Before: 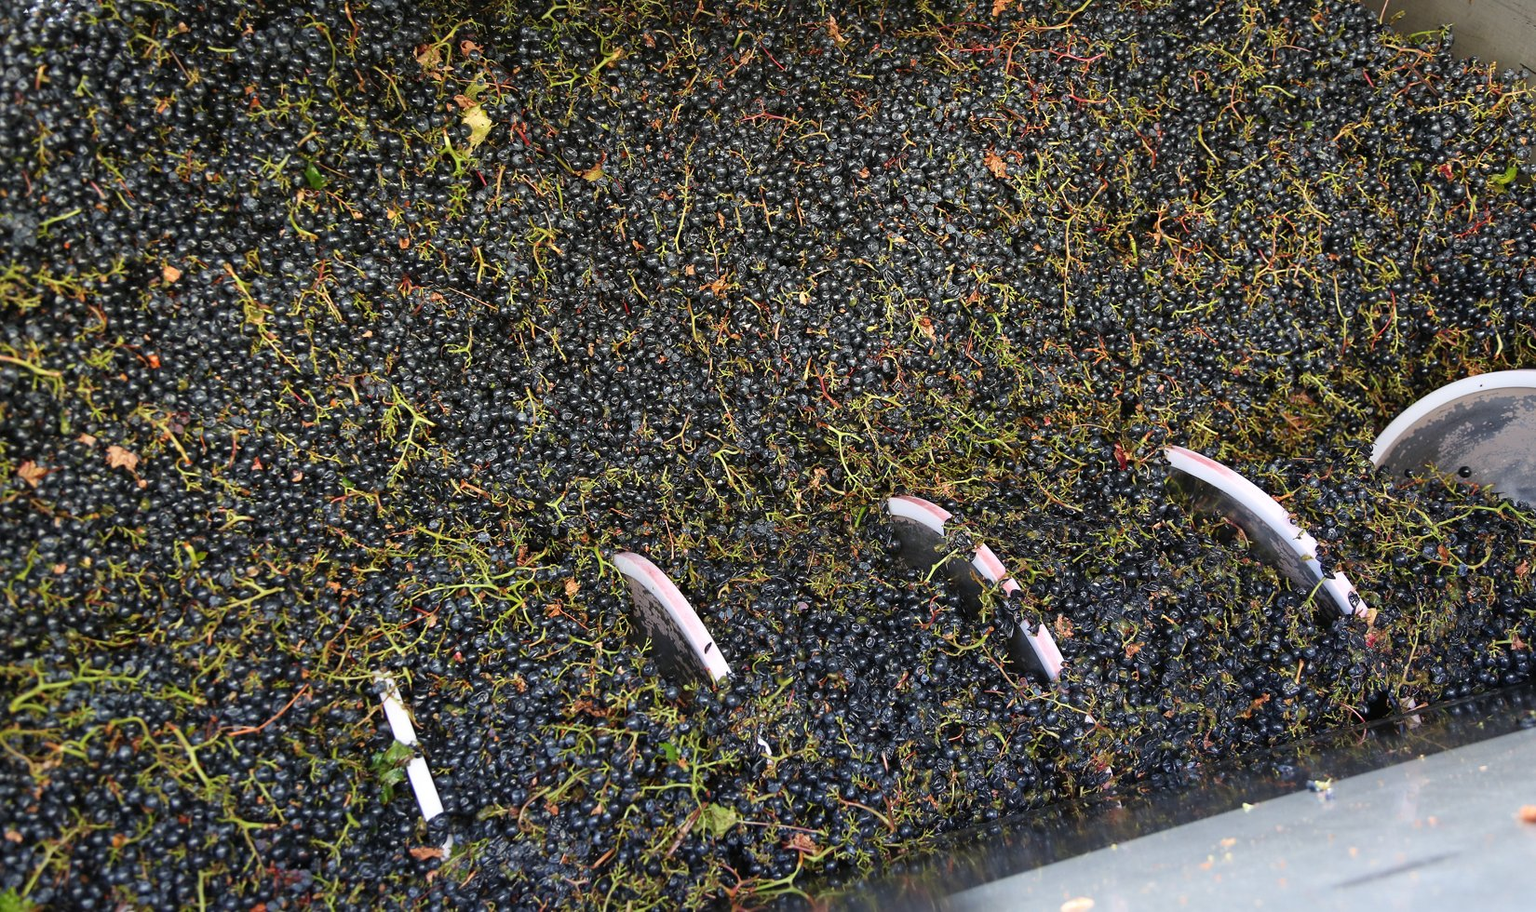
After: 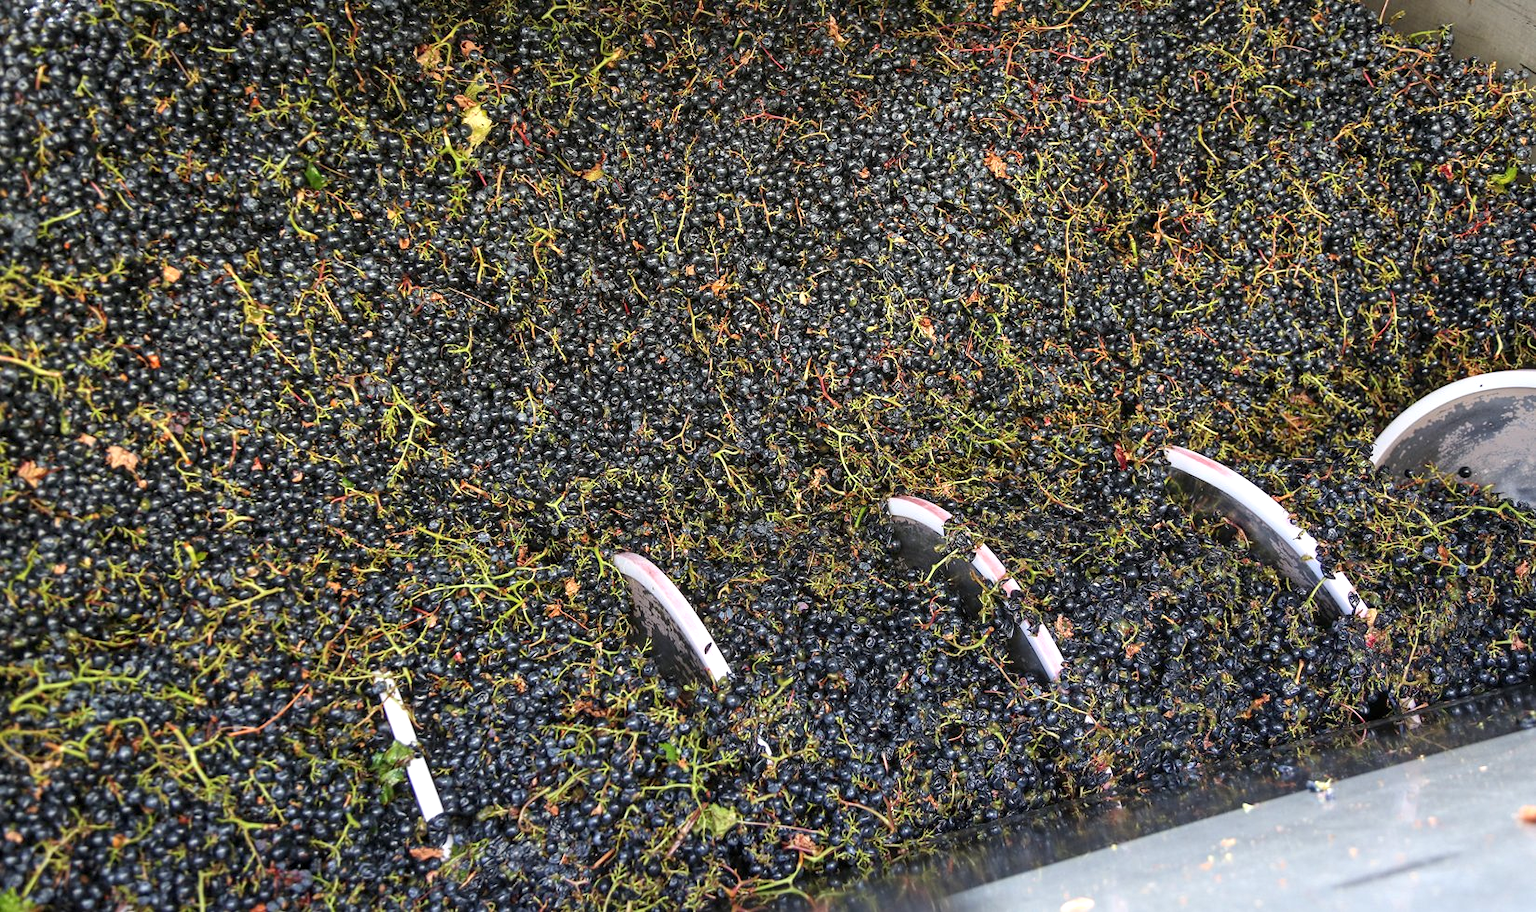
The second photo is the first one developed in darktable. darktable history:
exposure: exposure 0.367 EV, compensate highlight preservation false
local contrast: on, module defaults
